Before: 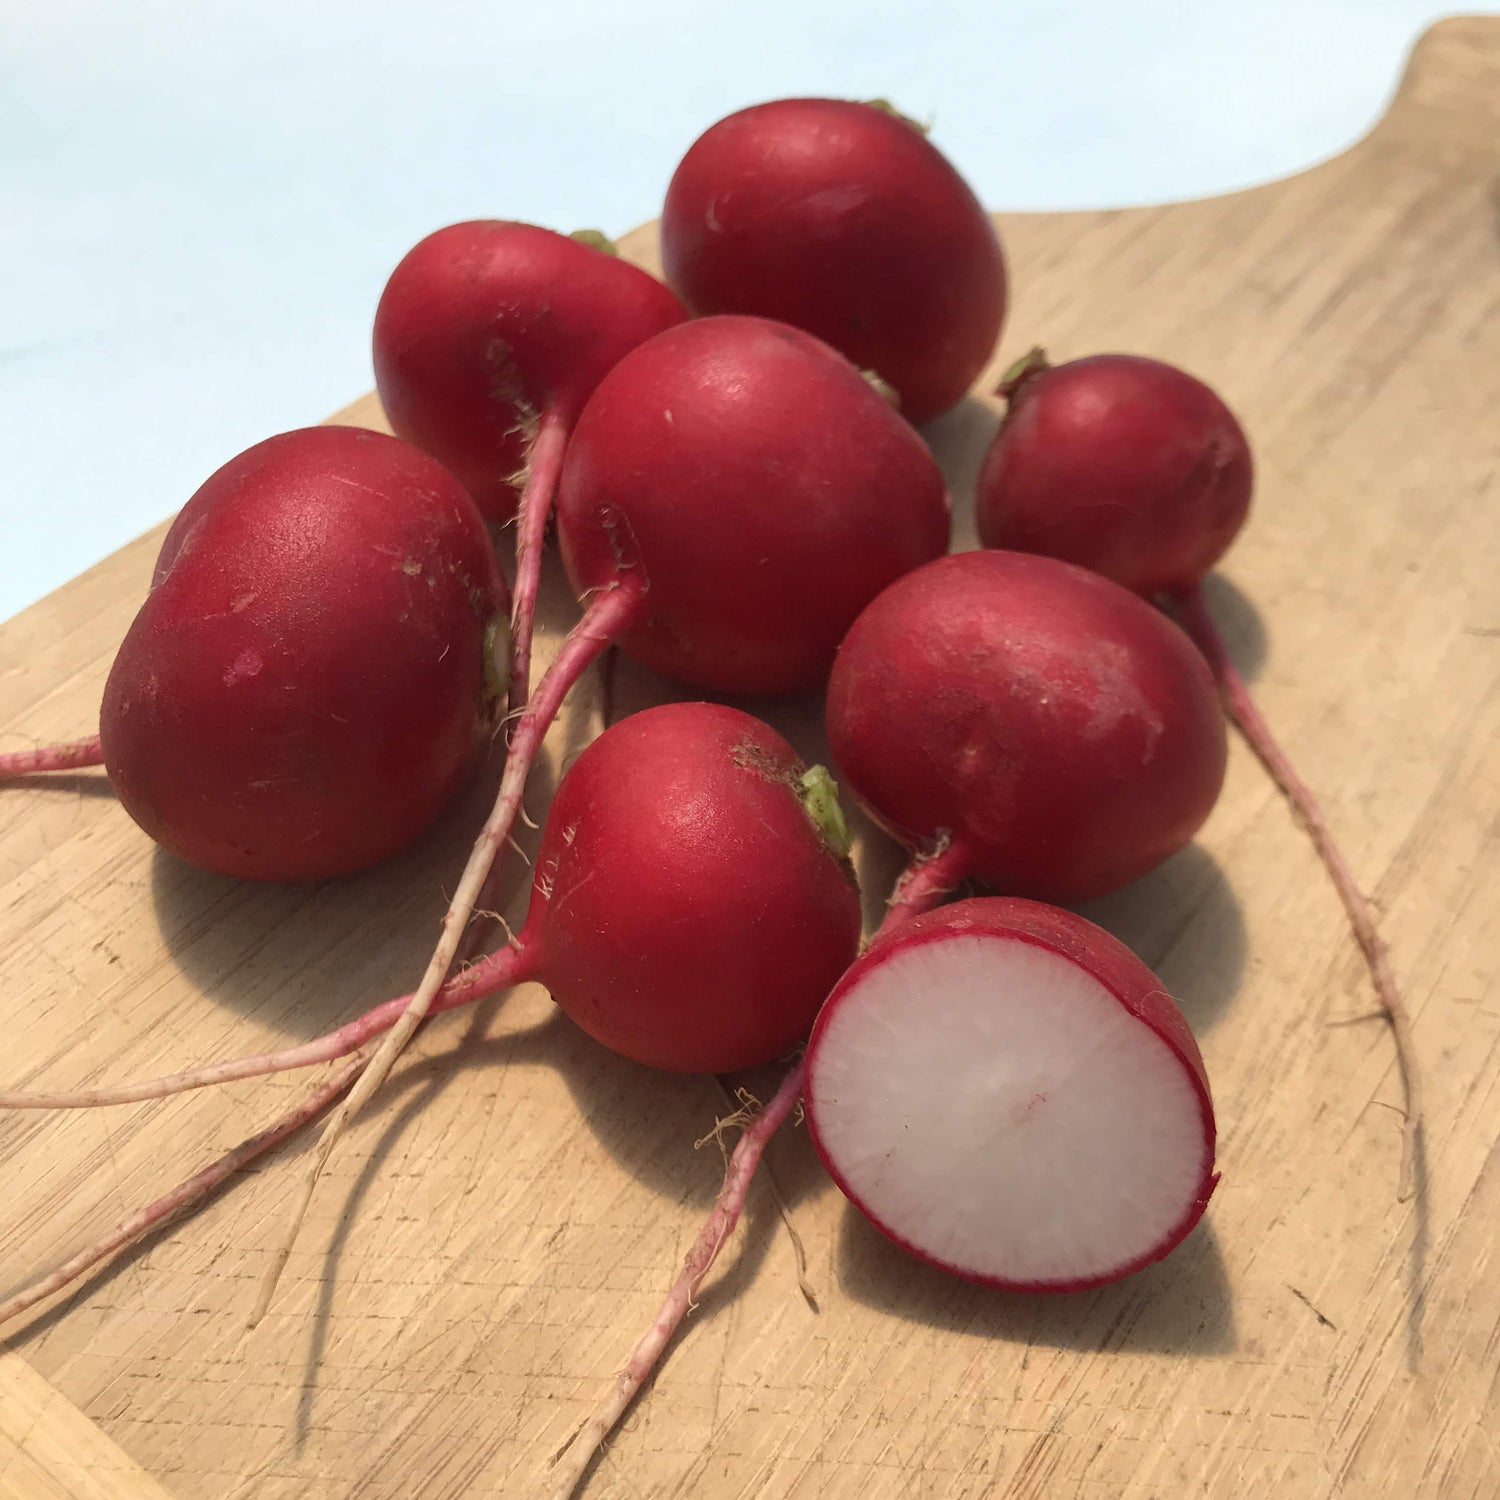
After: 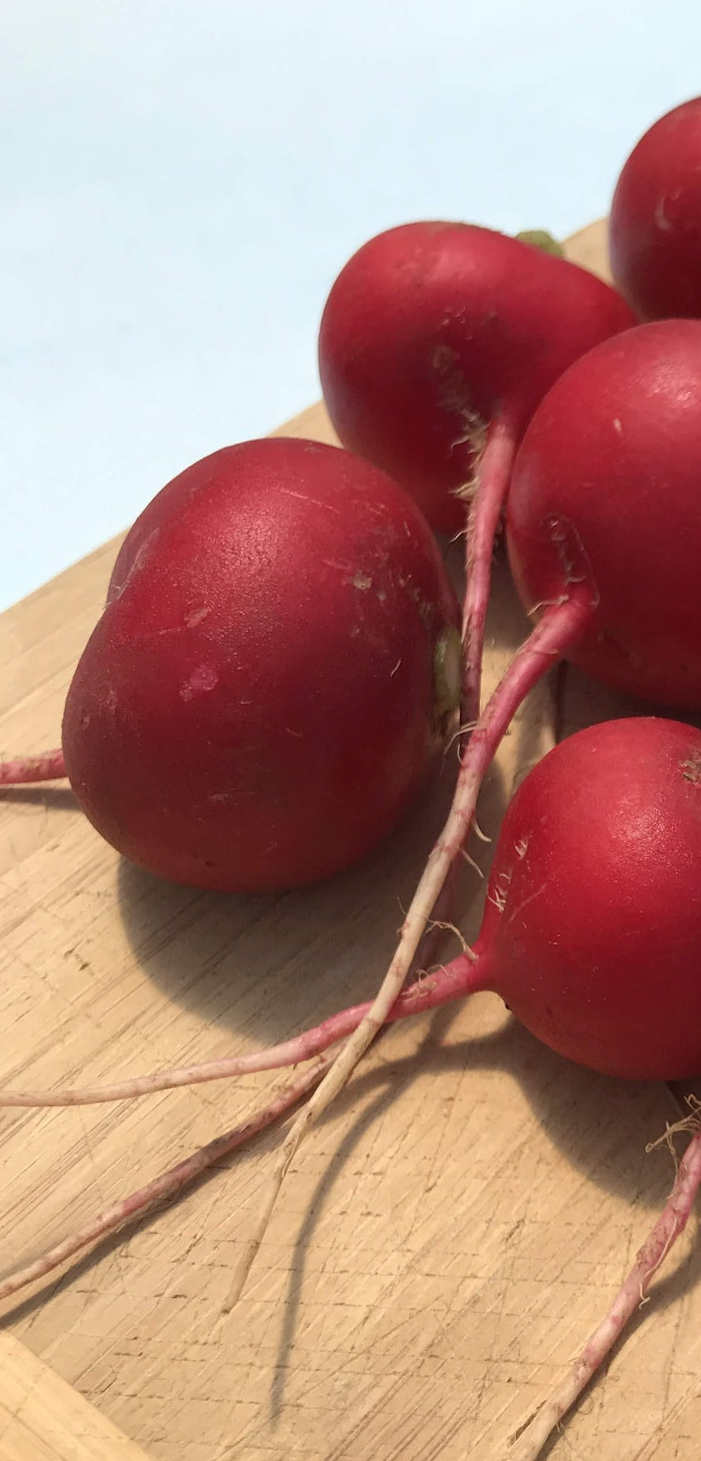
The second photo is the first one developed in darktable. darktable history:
rotate and perspective: rotation 0.074°, lens shift (vertical) 0.096, lens shift (horizontal) -0.041, crop left 0.043, crop right 0.952, crop top 0.024, crop bottom 0.979
crop and rotate: left 0%, top 0%, right 50.845%
